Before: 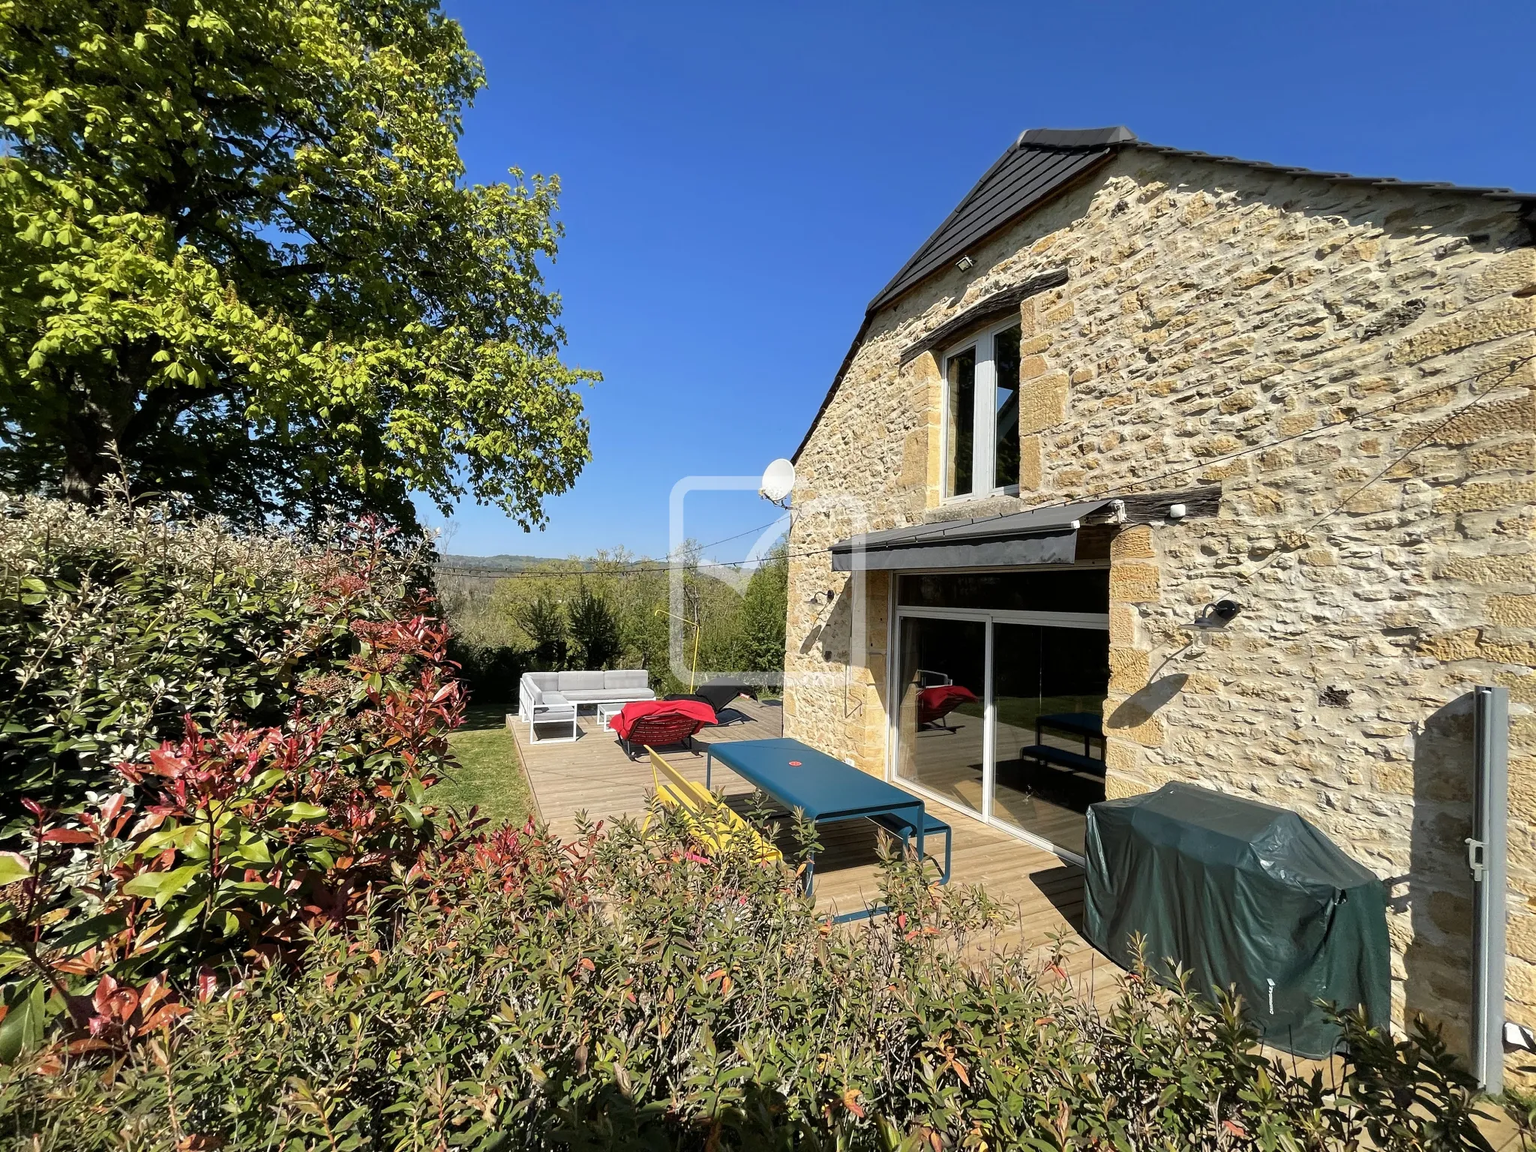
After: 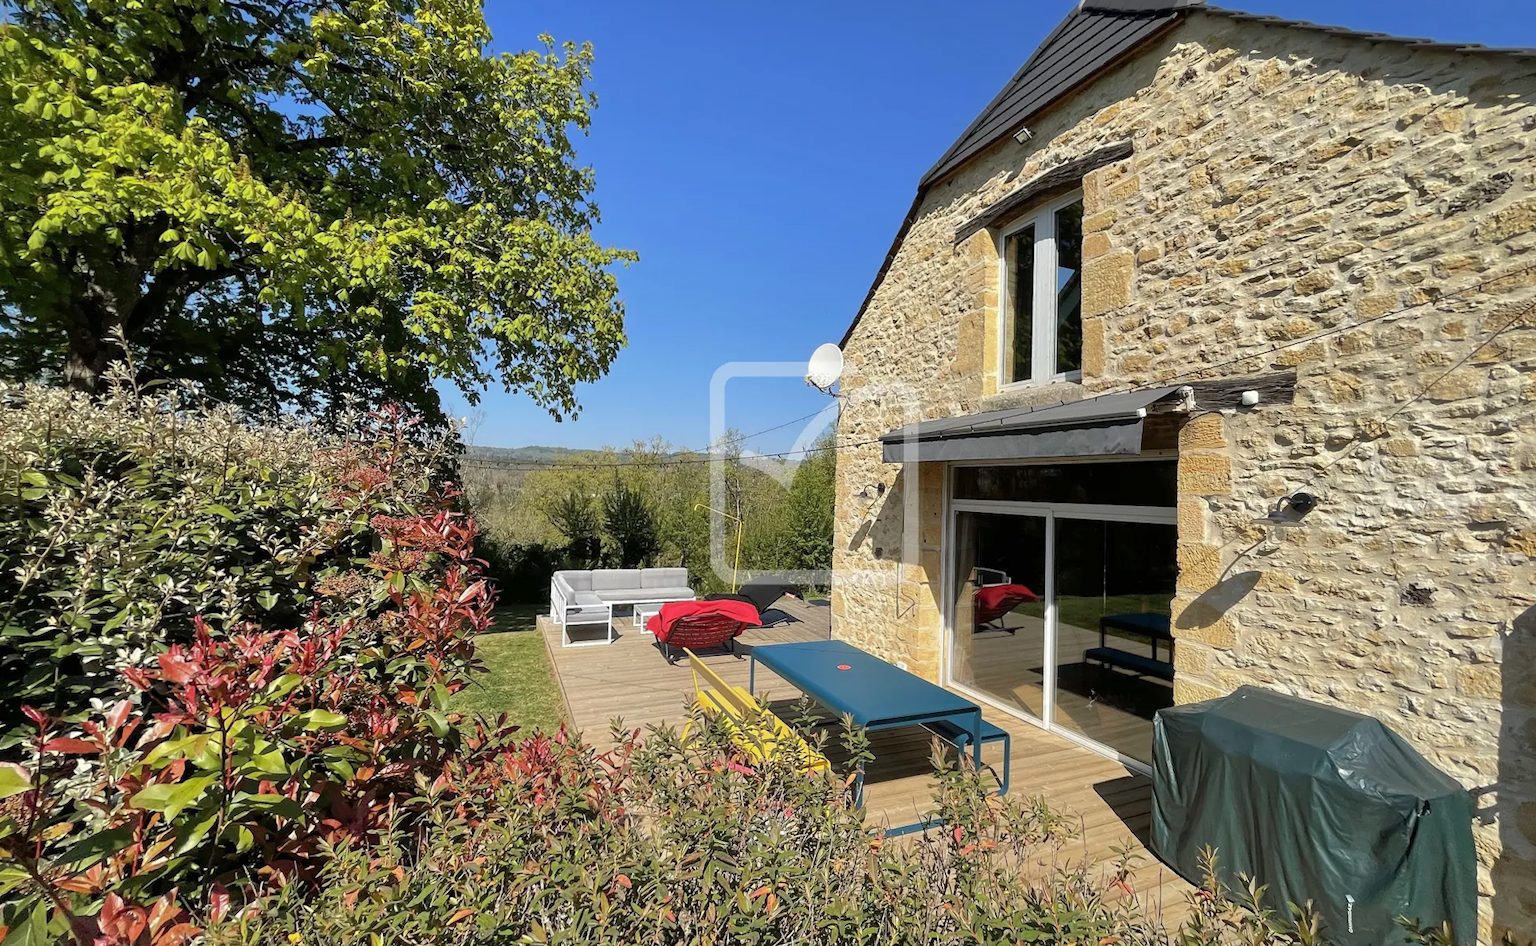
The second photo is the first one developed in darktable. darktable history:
crop and rotate: angle 0.106°, top 11.74%, right 5.631%, bottom 10.785%
shadows and highlights: on, module defaults
